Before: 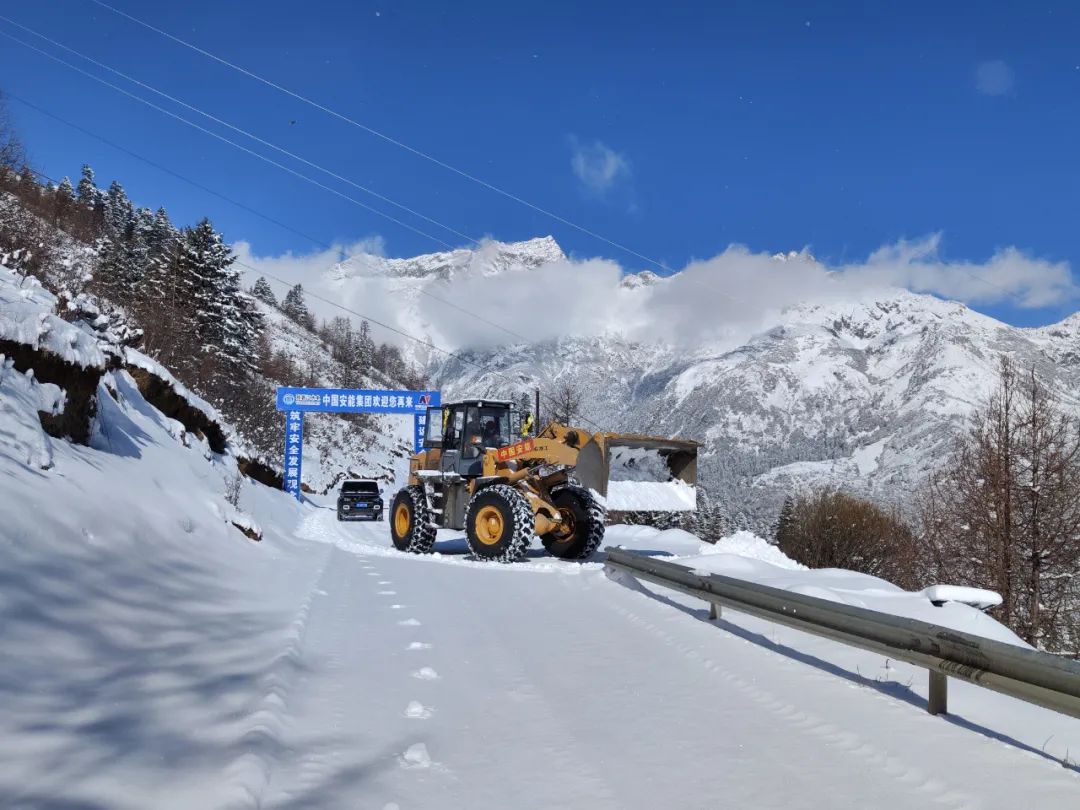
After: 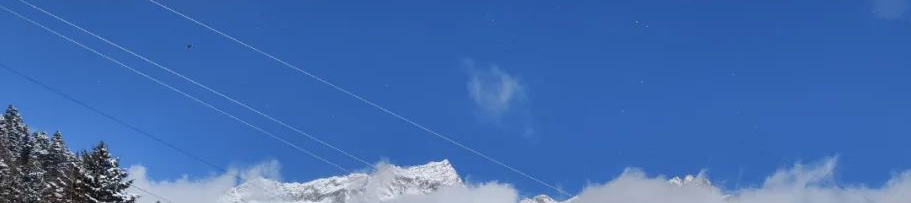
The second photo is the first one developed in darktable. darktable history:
crop and rotate: left 9.697%, top 9.482%, right 5.886%, bottom 65.347%
